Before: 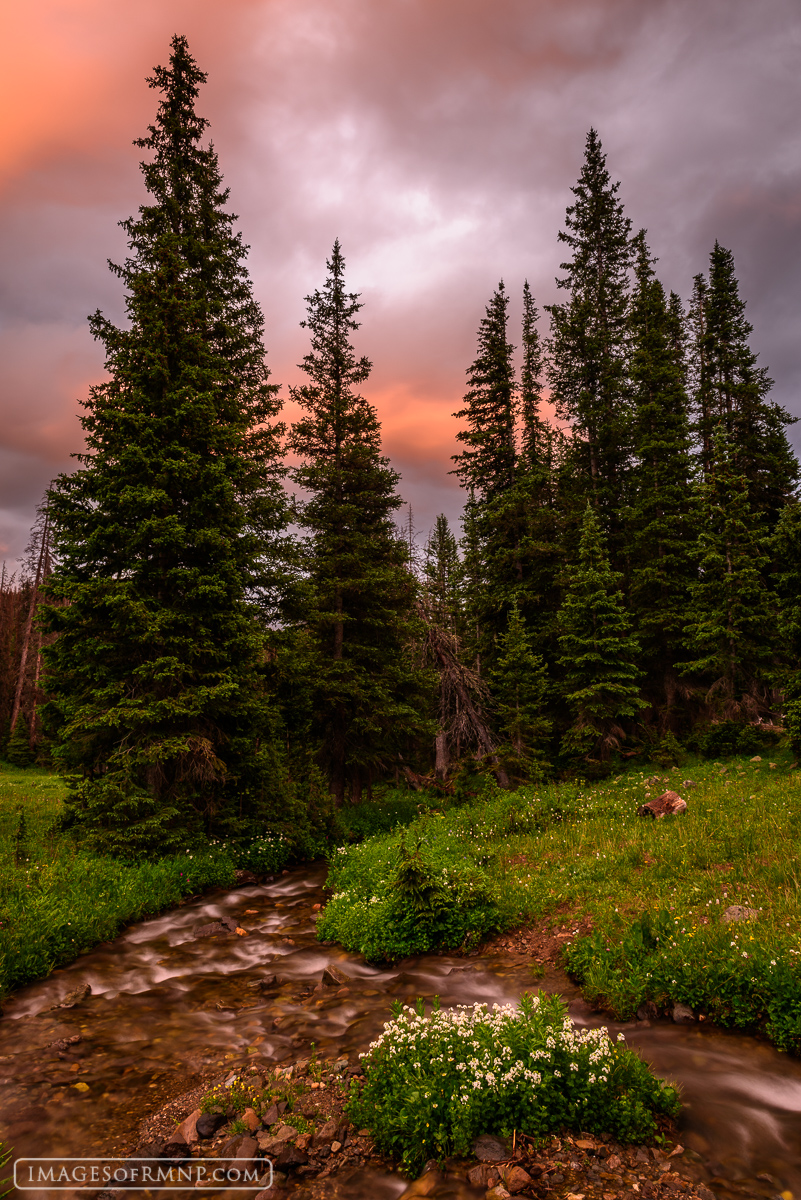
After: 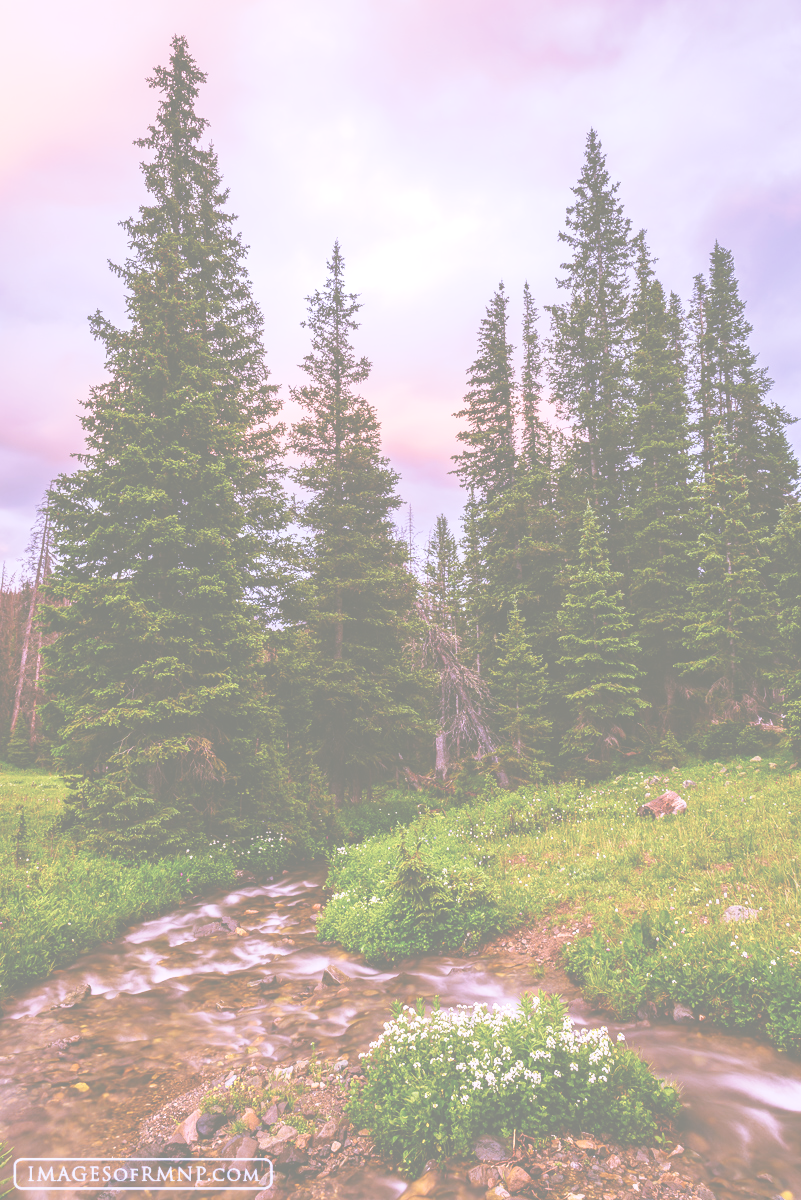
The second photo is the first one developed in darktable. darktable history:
color balance: lift [1.004, 1.002, 1.002, 0.998], gamma [1, 1.007, 1.002, 0.993], gain [1, 0.977, 1.013, 1.023], contrast -3.64%
white balance: red 0.98, blue 1.61
base curve: curves: ch0 [(0, 0) (0, 0.001) (0.001, 0.001) (0.004, 0.002) (0.007, 0.004) (0.015, 0.013) (0.033, 0.045) (0.052, 0.096) (0.075, 0.17) (0.099, 0.241) (0.163, 0.42) (0.219, 0.55) (0.259, 0.616) (0.327, 0.722) (0.365, 0.765) (0.522, 0.873) (0.547, 0.881) (0.689, 0.919) (0.826, 0.952) (1, 1)], preserve colors none
exposure: black level correction -0.071, exposure 0.5 EV, compensate highlight preservation false
